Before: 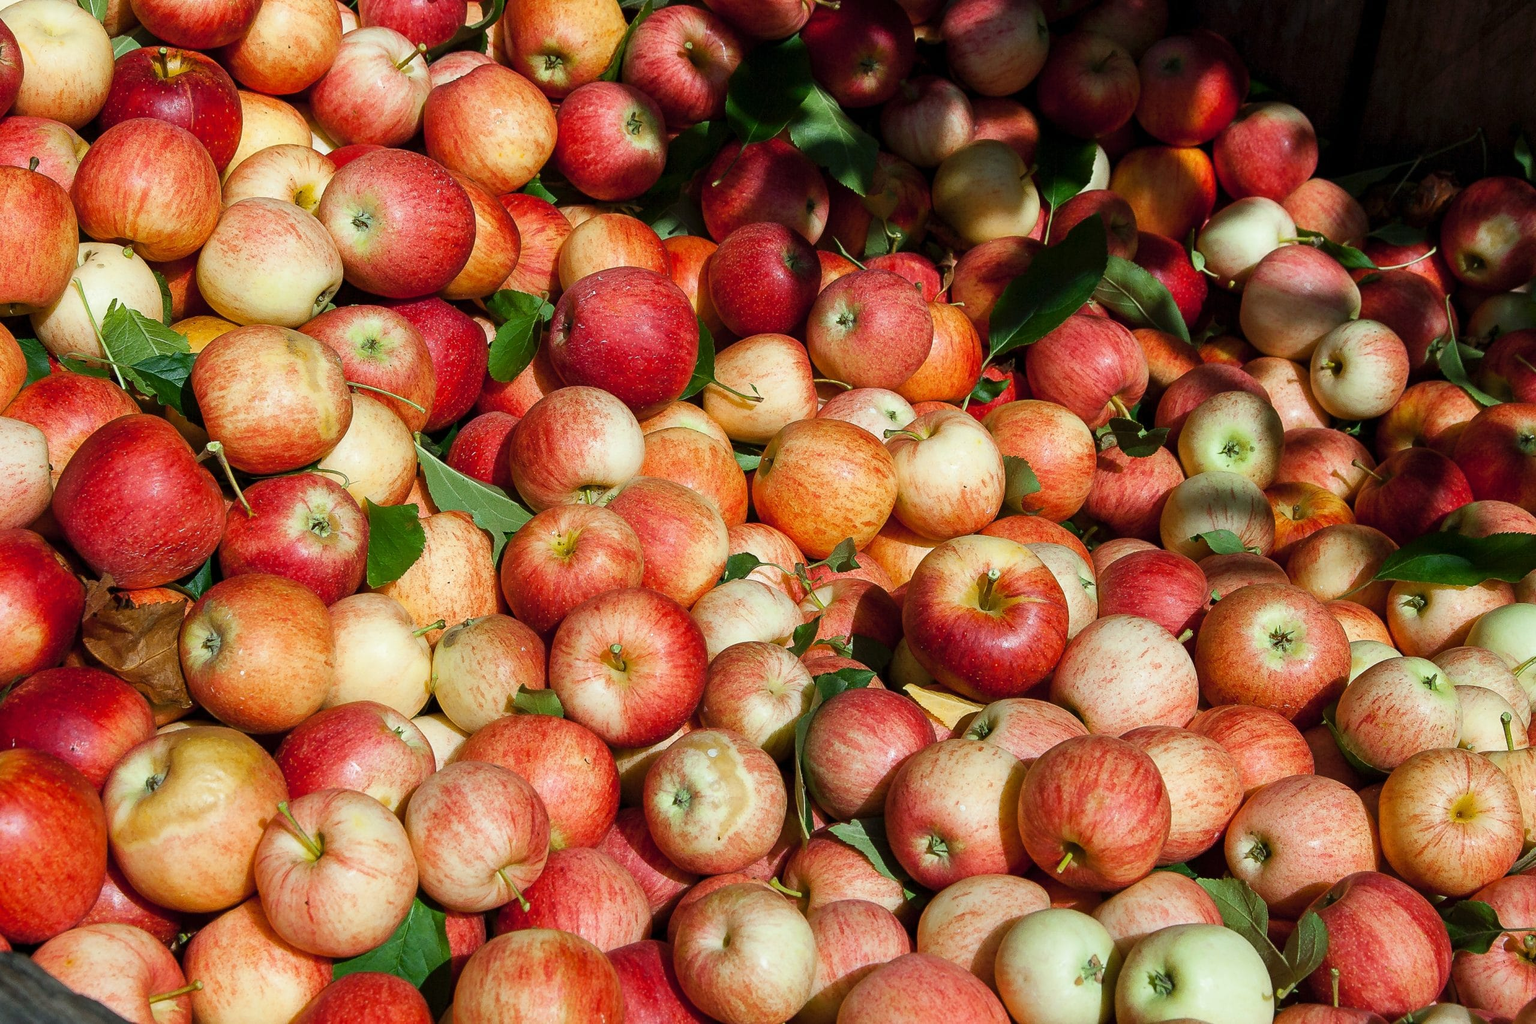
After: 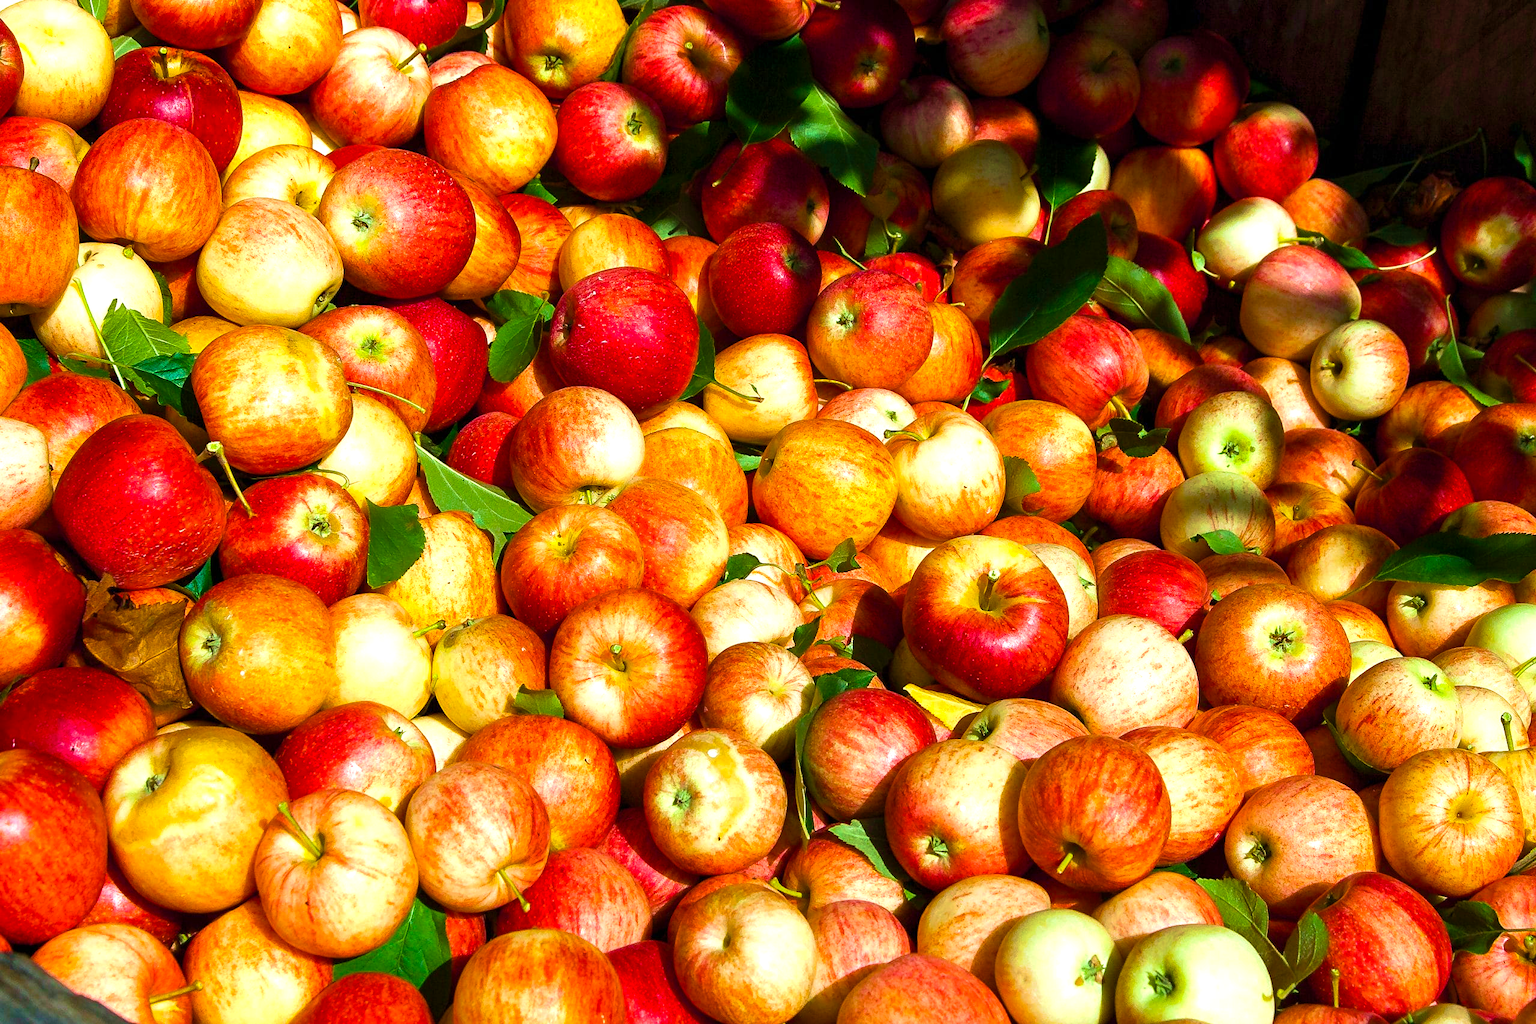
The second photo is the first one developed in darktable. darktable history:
velvia: strength 75%
color balance rgb: linear chroma grading › global chroma 20%, perceptual saturation grading › global saturation 25%, perceptual brilliance grading › global brilliance 20%, global vibrance 20%
